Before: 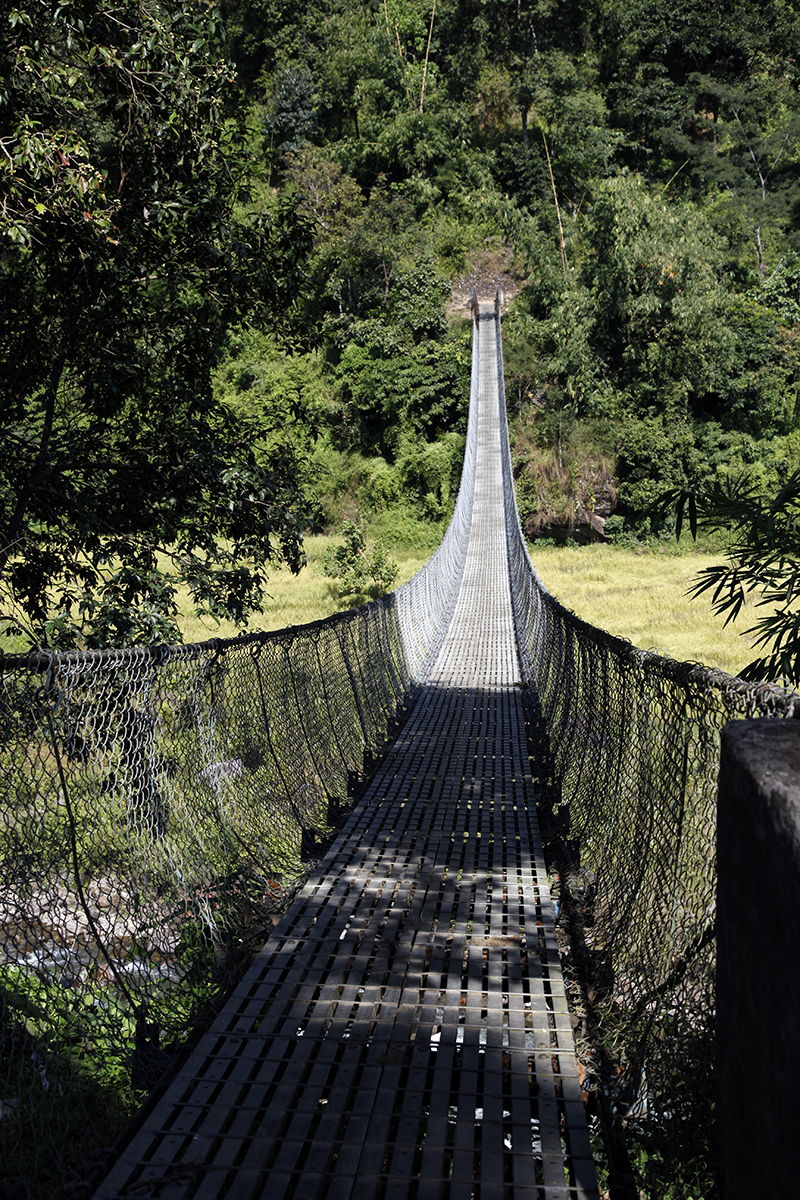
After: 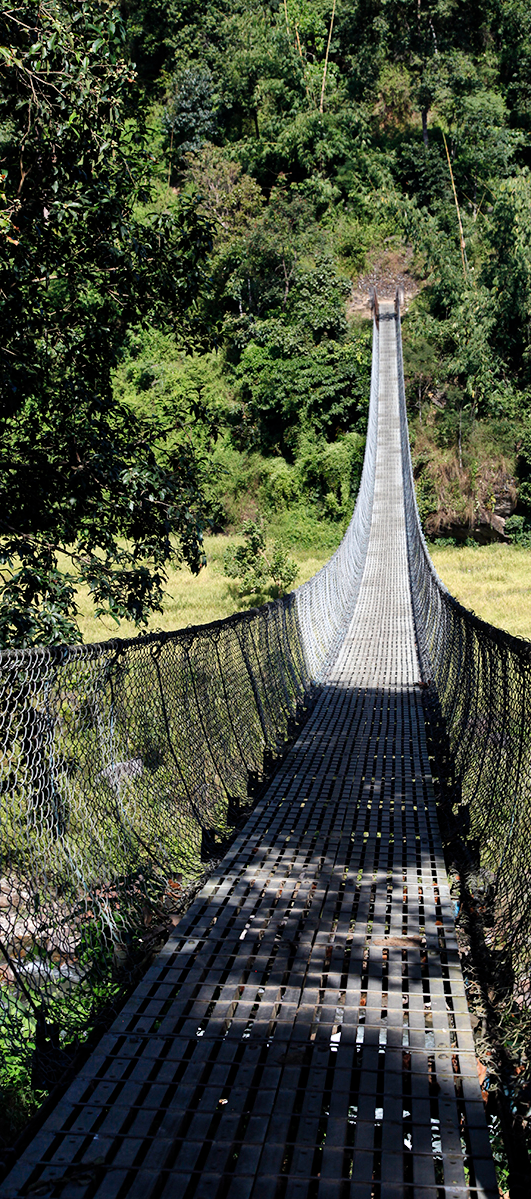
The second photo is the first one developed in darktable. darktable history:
crop and rotate: left 12.576%, right 20.956%
shadows and highlights: radius 107.77, shadows 44.65, highlights -67.71, low approximation 0.01, soften with gaussian
